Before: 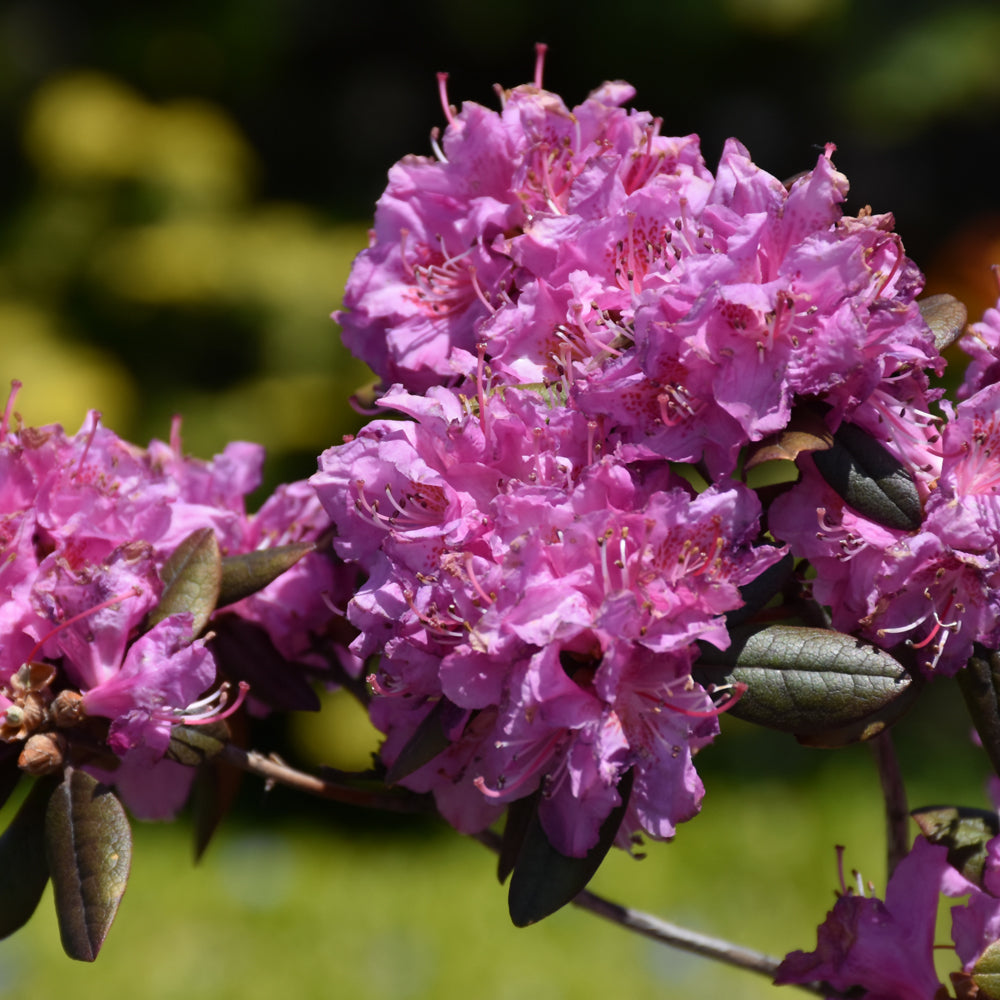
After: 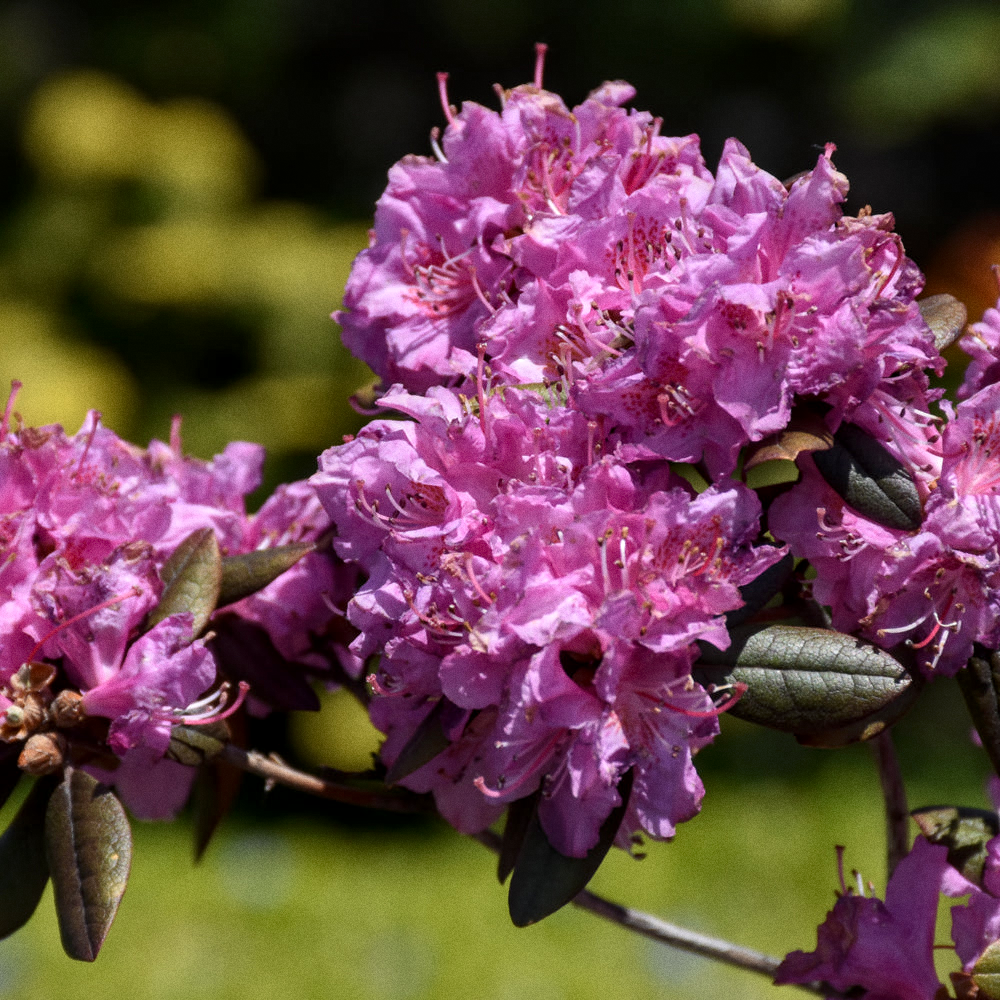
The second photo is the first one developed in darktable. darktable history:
local contrast: on, module defaults
grain: coarseness 0.09 ISO
